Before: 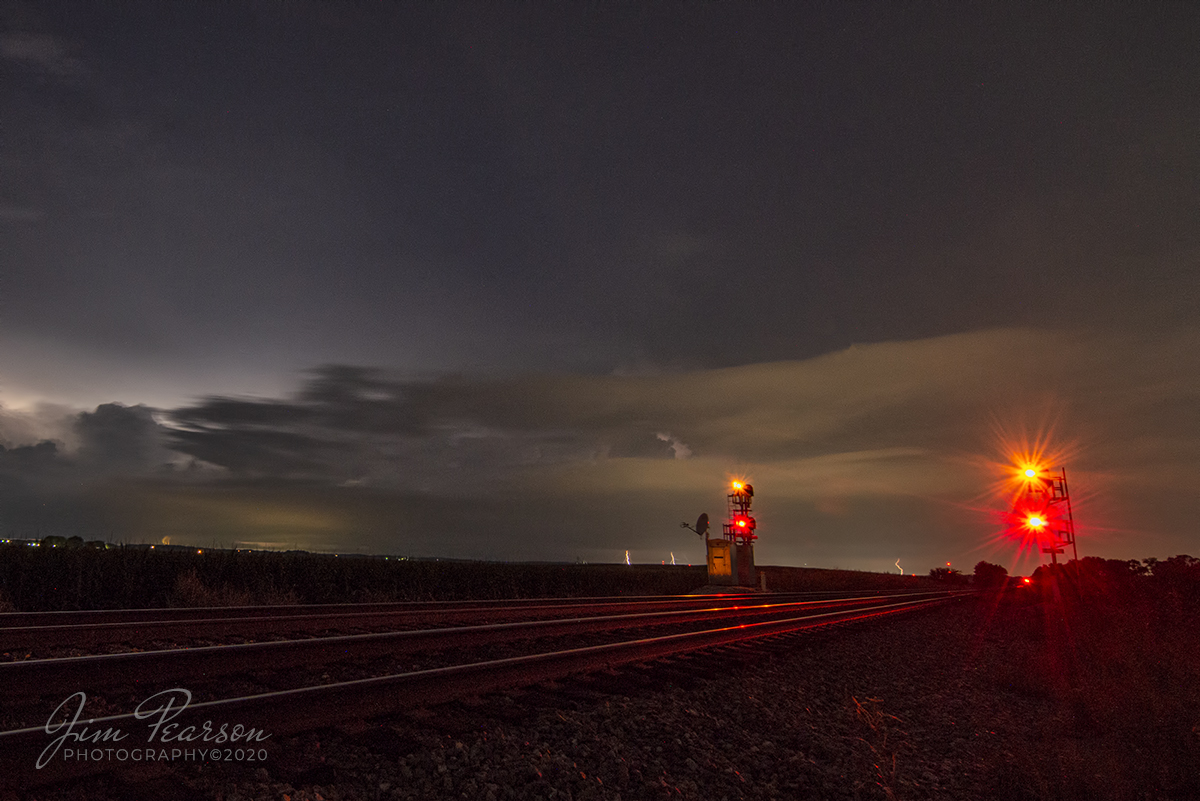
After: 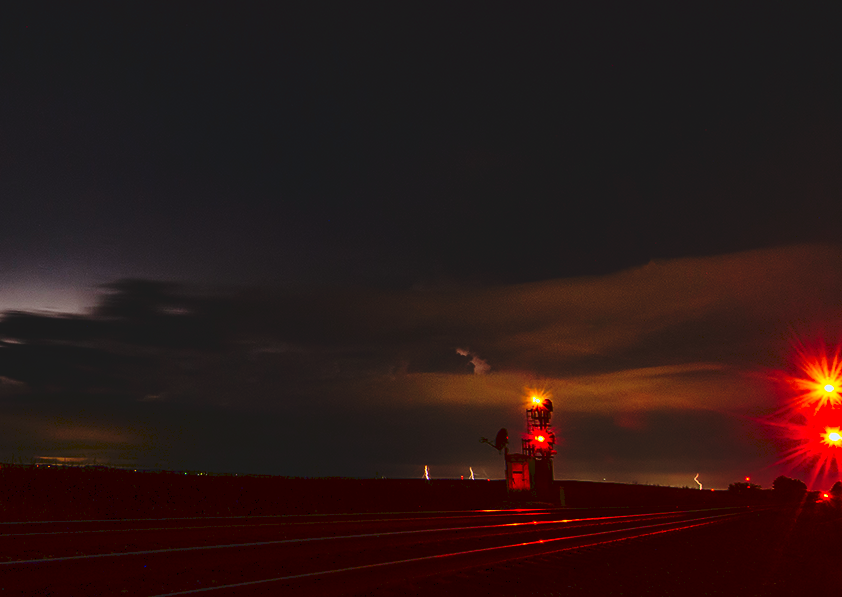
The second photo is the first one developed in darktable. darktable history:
tone curve: curves: ch0 [(0, 0) (0.003, 0.074) (0.011, 0.079) (0.025, 0.083) (0.044, 0.095) (0.069, 0.097) (0.1, 0.11) (0.136, 0.131) (0.177, 0.159) (0.224, 0.209) (0.277, 0.279) (0.335, 0.367) (0.399, 0.455) (0.468, 0.538) (0.543, 0.621) (0.623, 0.699) (0.709, 0.782) (0.801, 0.848) (0.898, 0.924) (1, 1)], preserve colors none
crop and rotate: left 16.759%, top 10.813%, right 13.054%, bottom 14.635%
contrast brightness saturation: contrast 0.222, brightness -0.191, saturation 0.233
